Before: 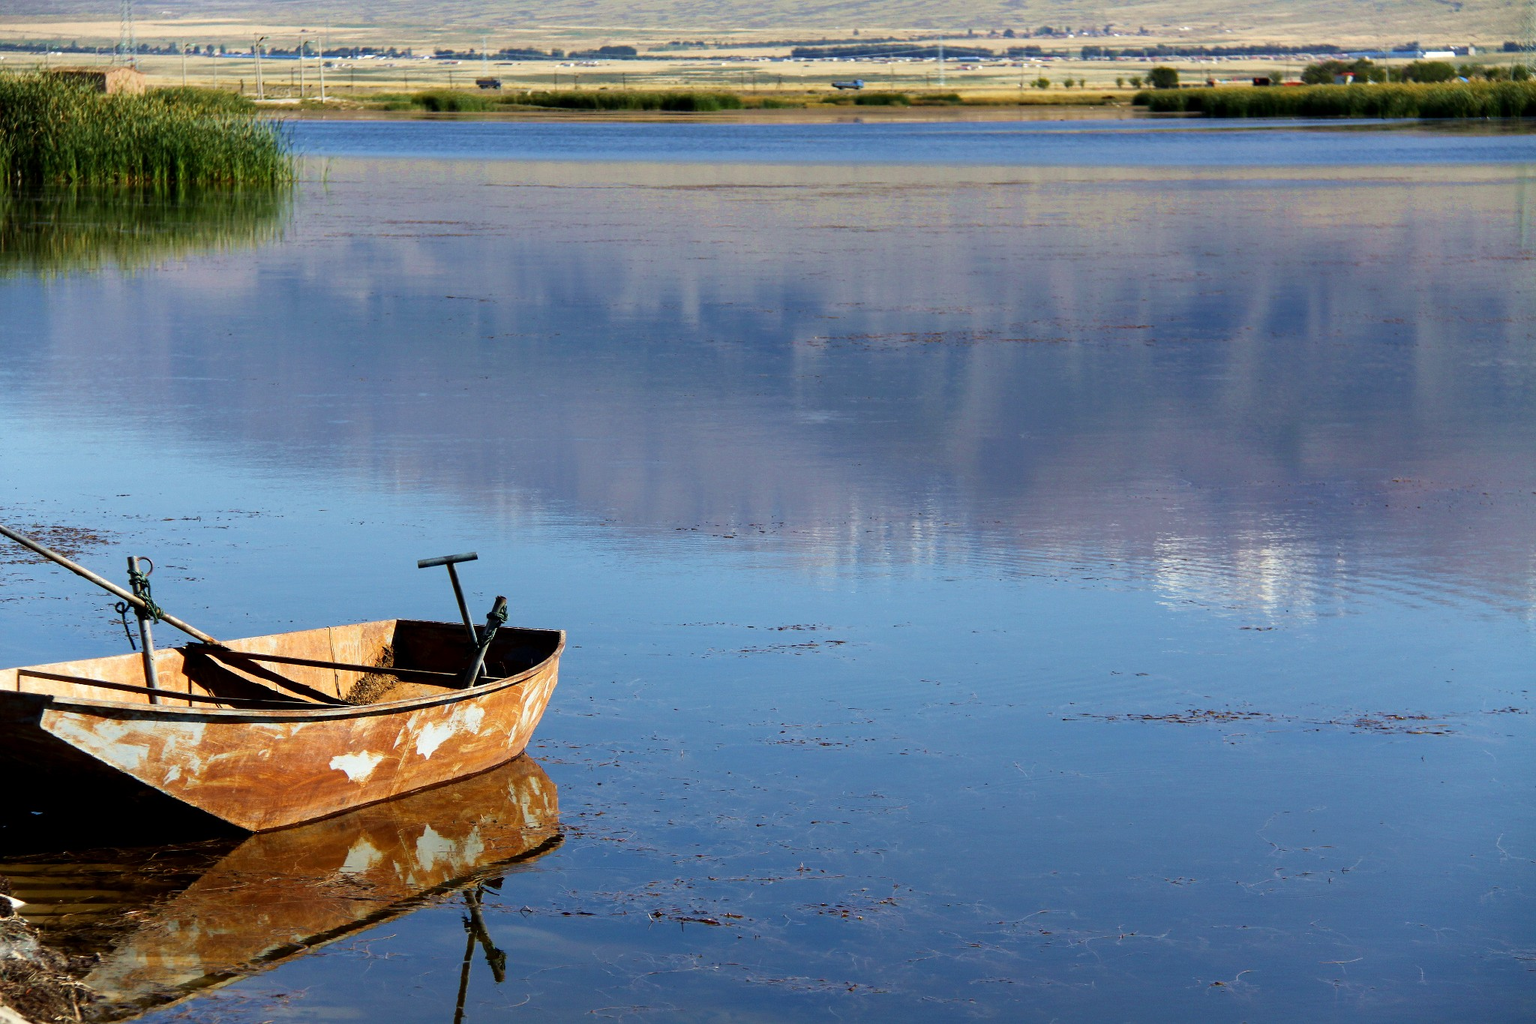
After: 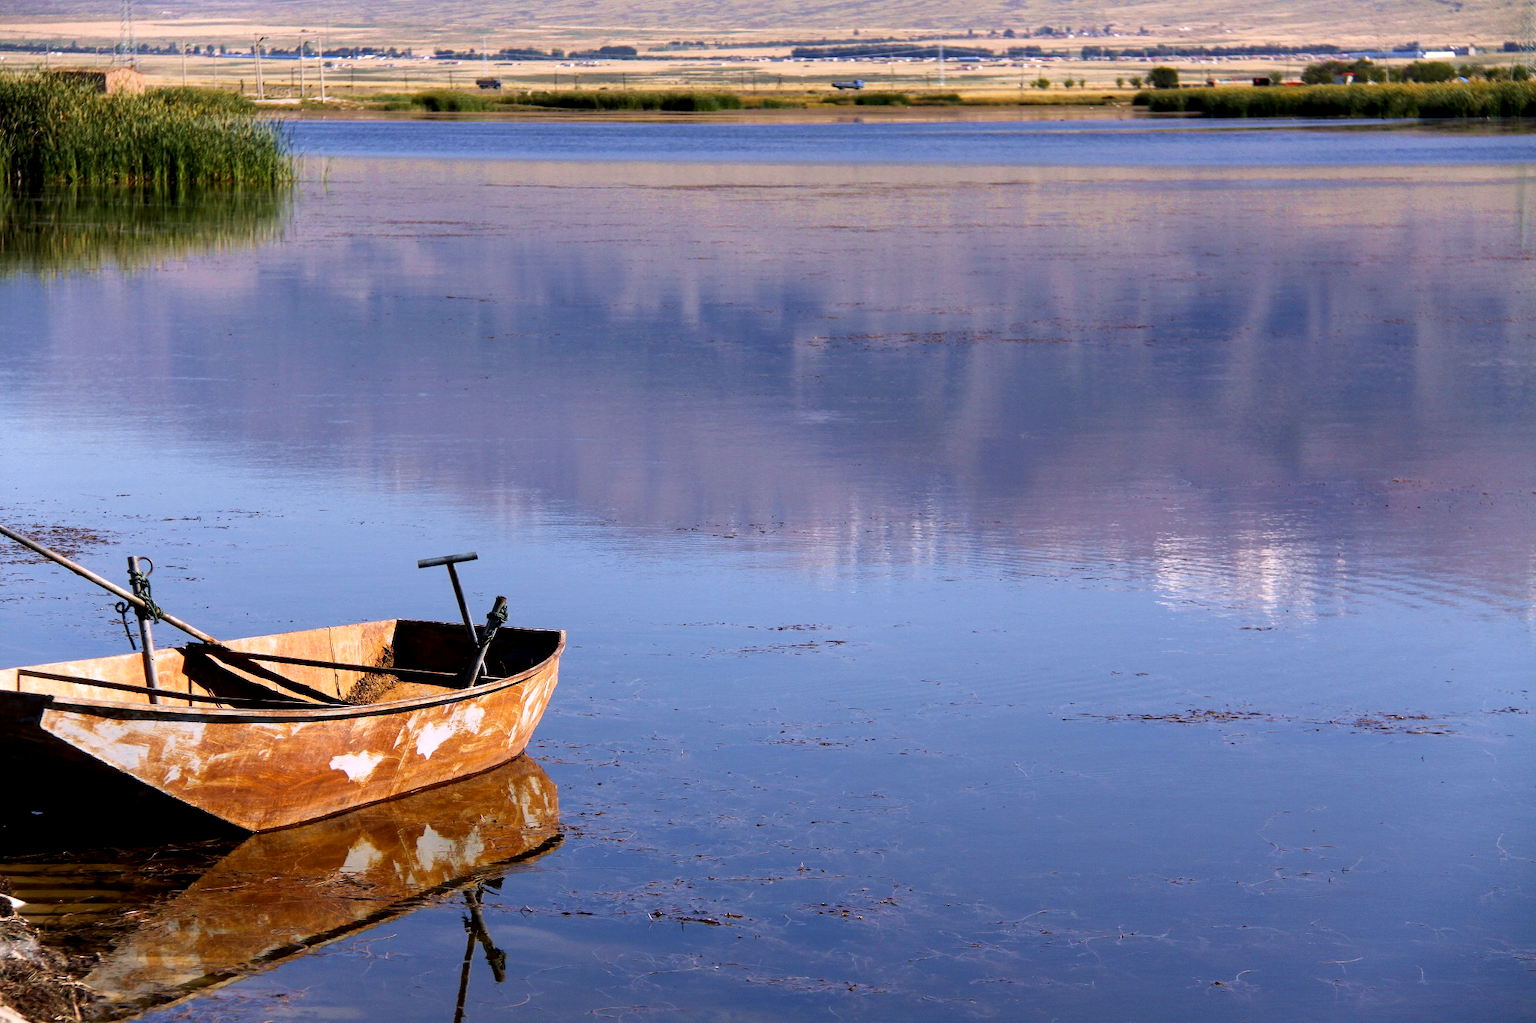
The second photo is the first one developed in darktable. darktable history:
color calibration: output R [1.063, -0.012, -0.003, 0], output B [-0.079, 0.047, 1, 0], illuminant as shot in camera, x 0.358, y 0.373, temperature 4628.91 K
local contrast: highlights 104%, shadows 102%, detail 120%, midtone range 0.2
